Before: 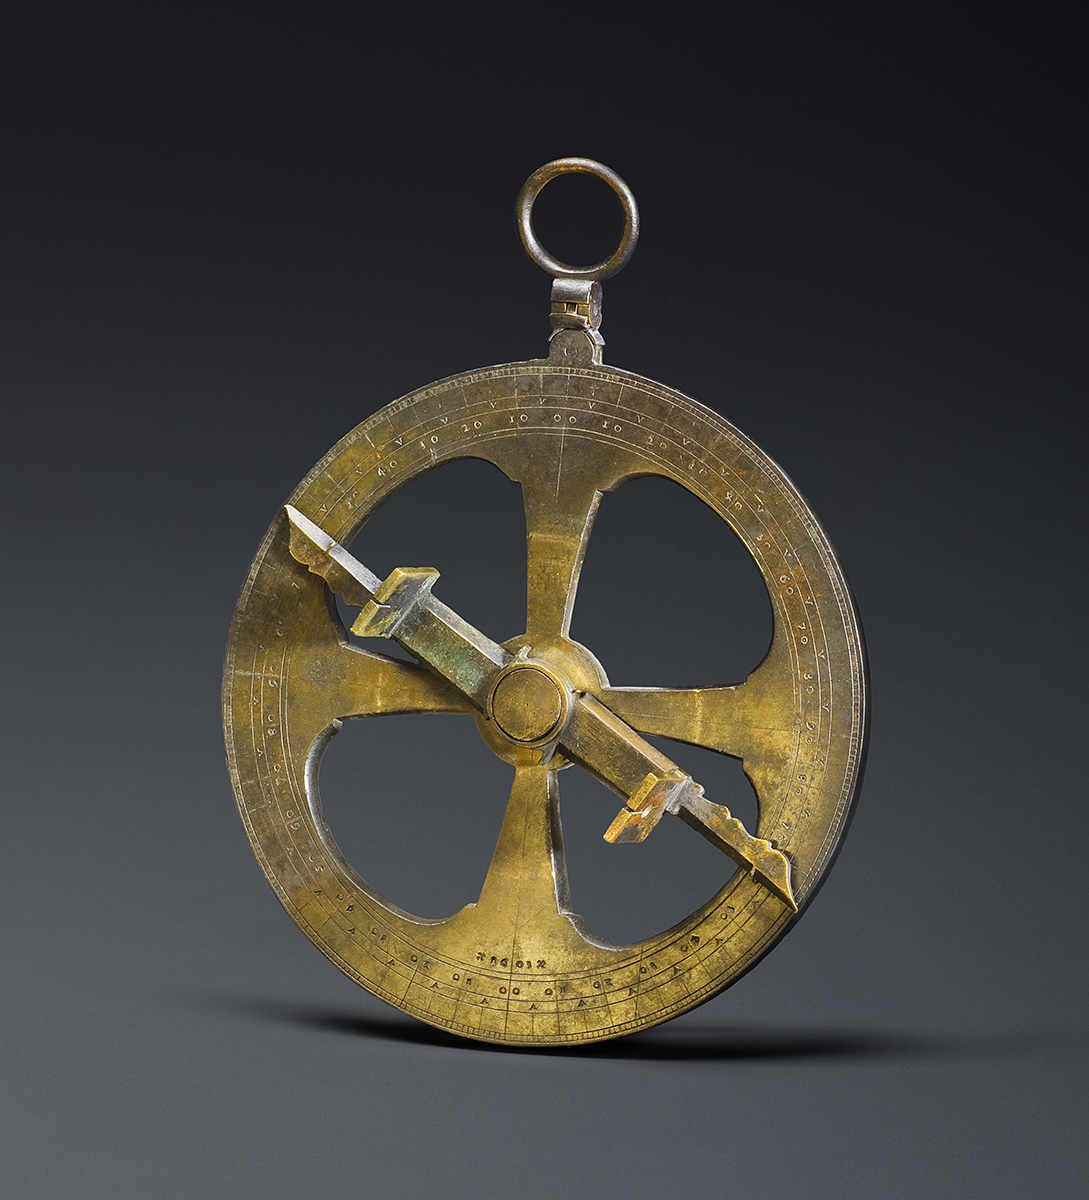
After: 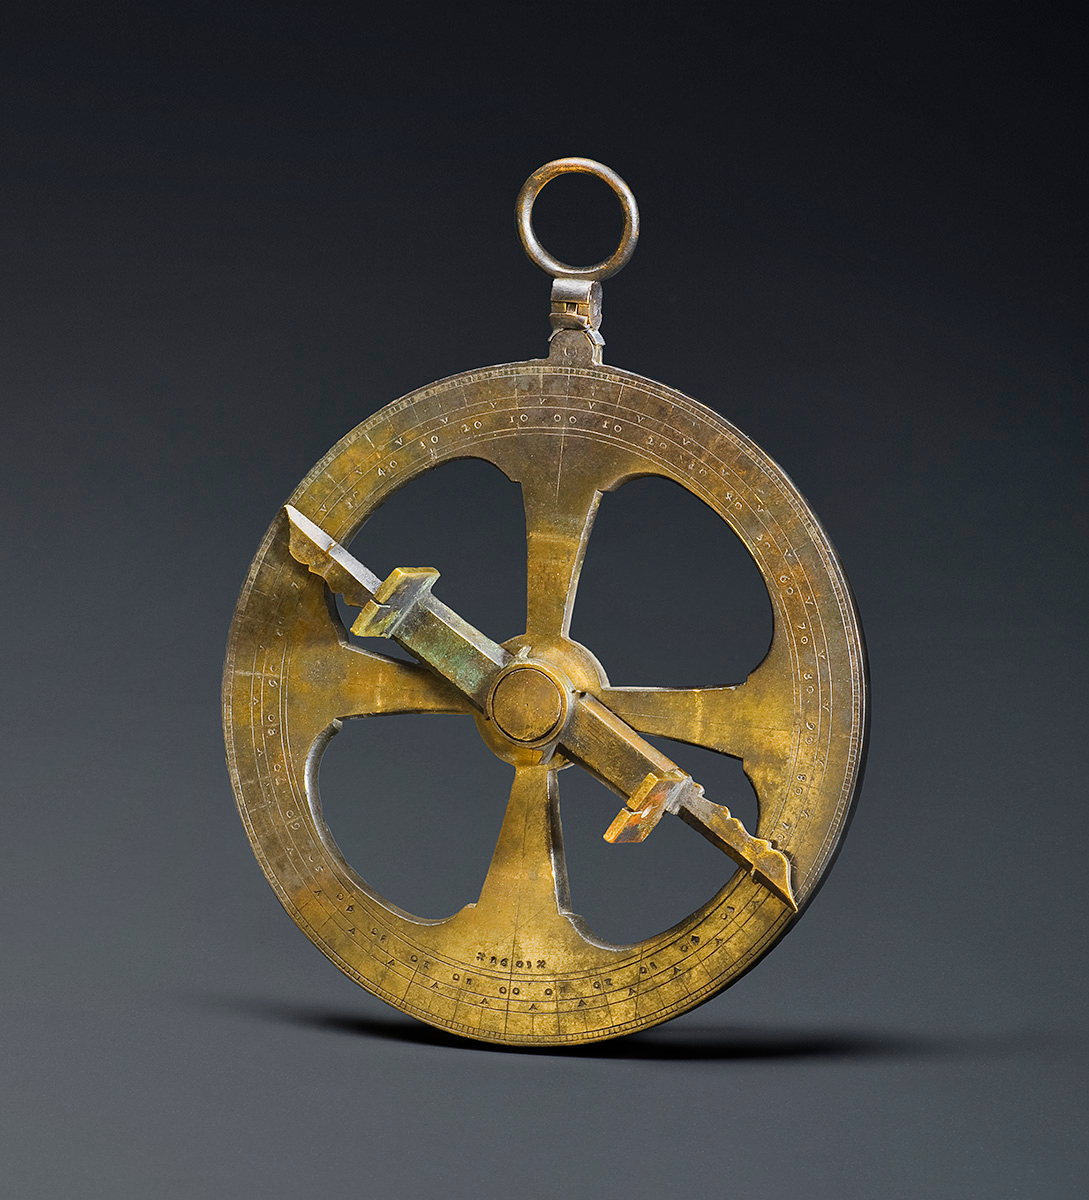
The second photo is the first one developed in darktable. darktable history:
shadows and highlights: shadows 43.69, white point adjustment -1.64, soften with gaussian
